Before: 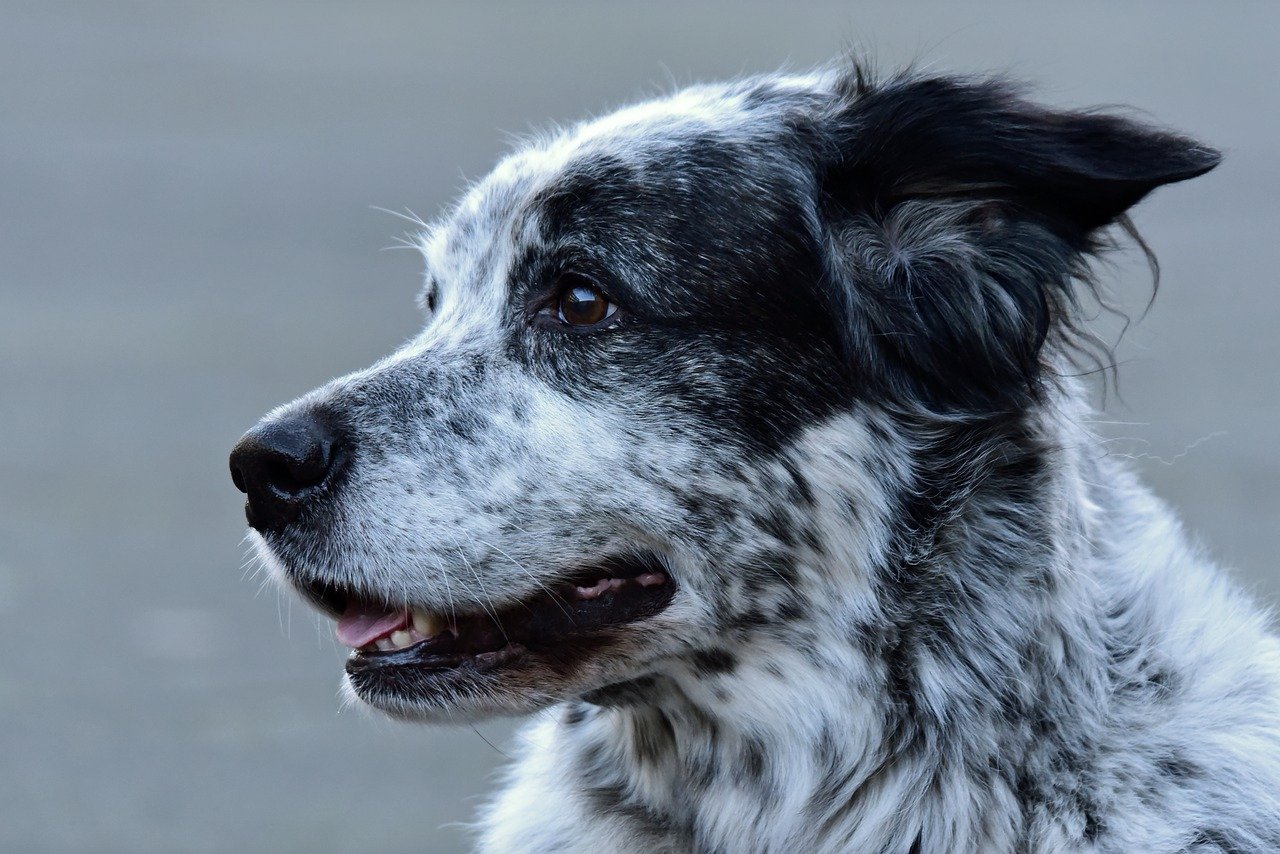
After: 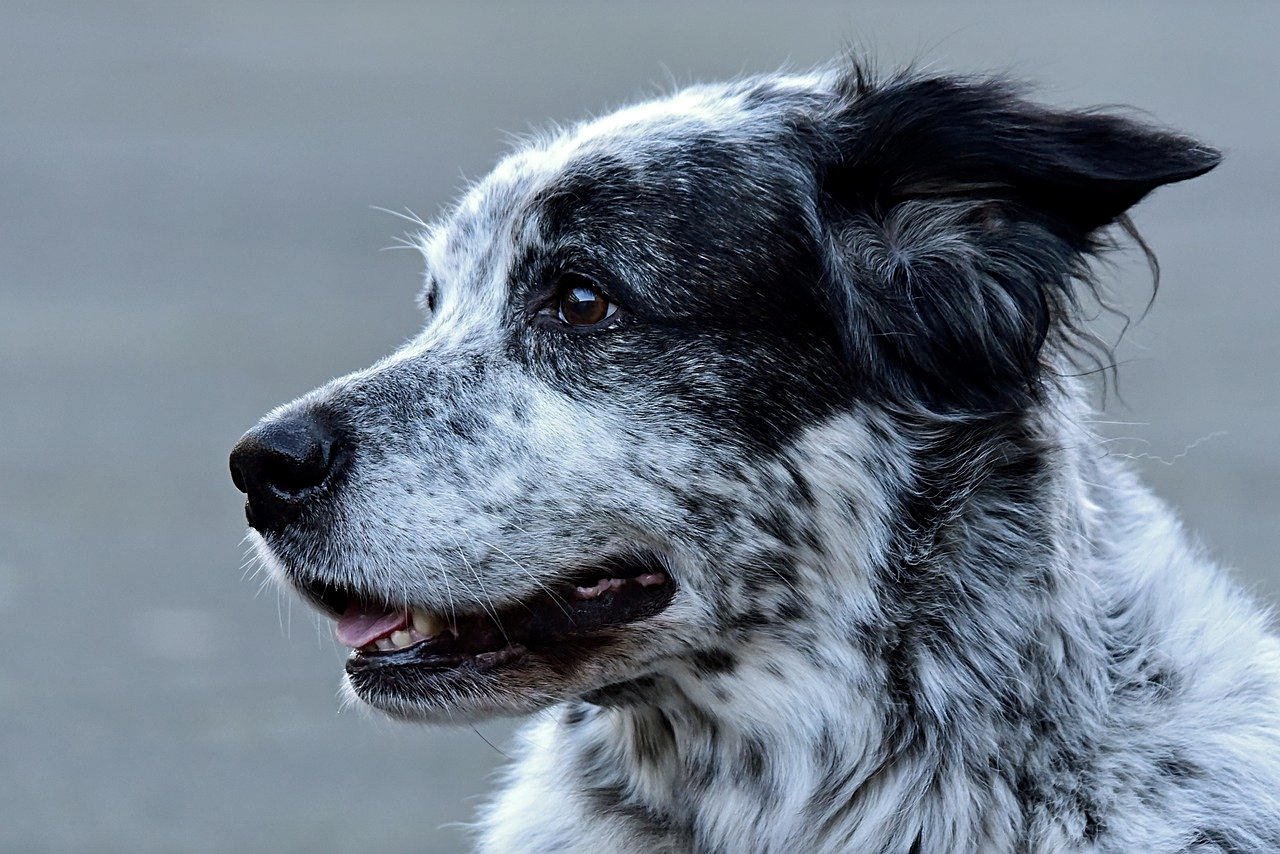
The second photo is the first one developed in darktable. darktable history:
local contrast: highlights 100%, shadows 100%, detail 120%, midtone range 0.2
sharpen: on, module defaults
